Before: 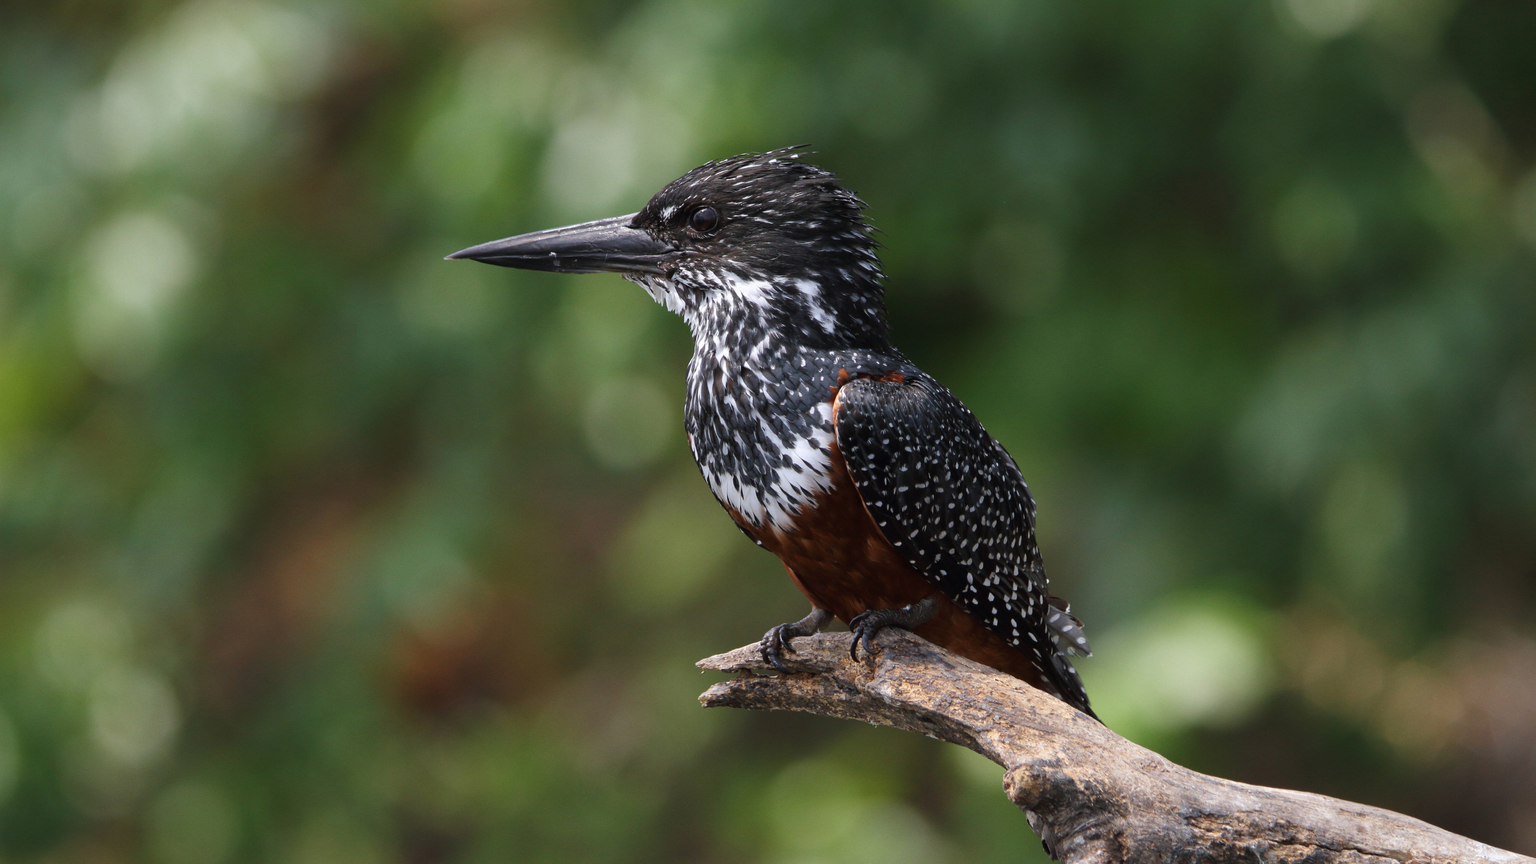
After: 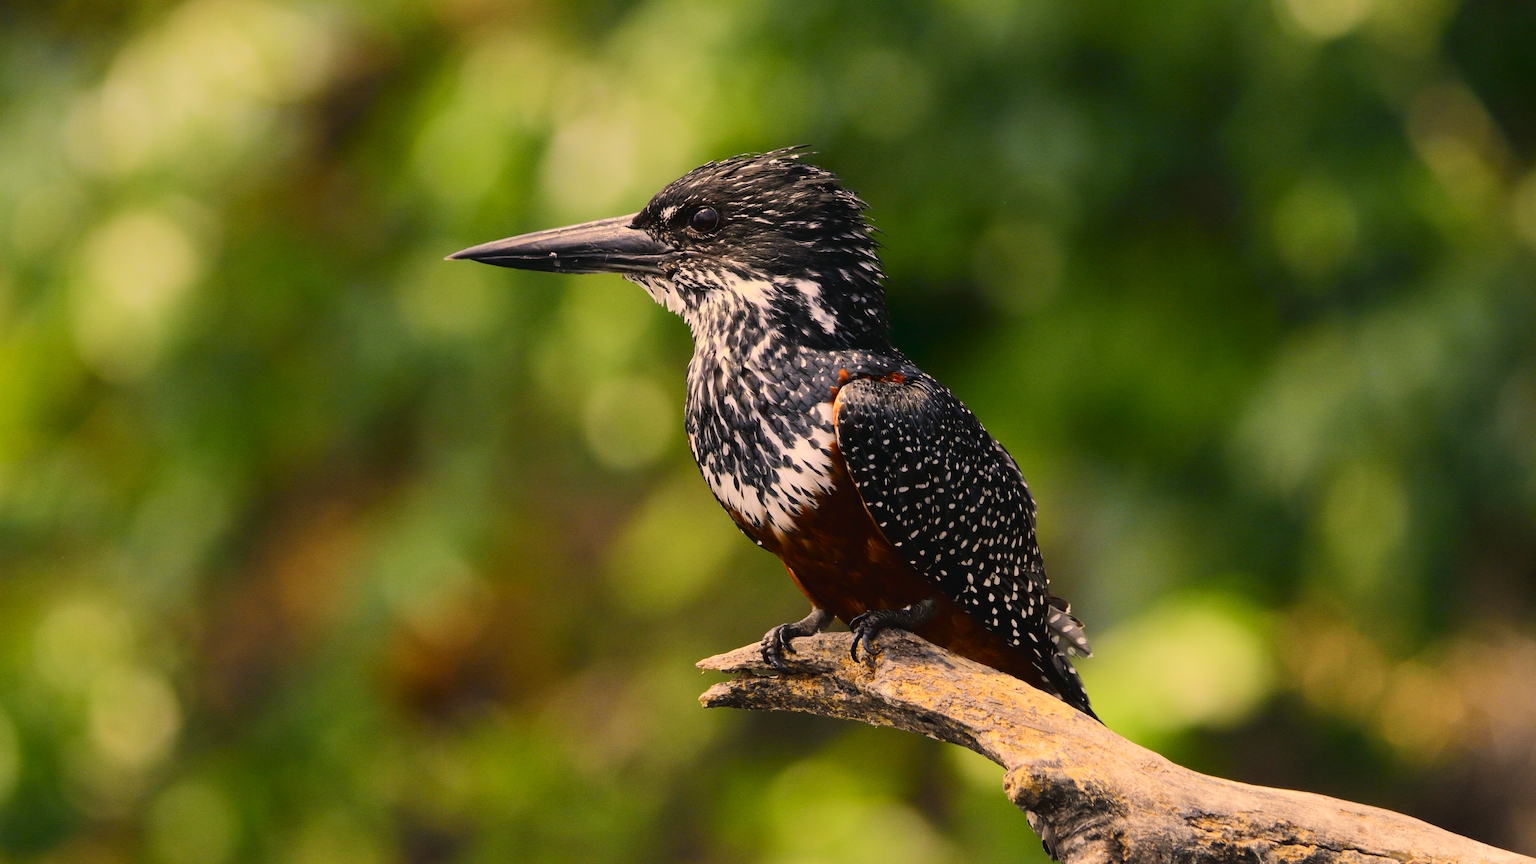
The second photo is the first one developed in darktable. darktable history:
tone curve: curves: ch0 [(0, 0.022) (0.114, 0.083) (0.281, 0.315) (0.447, 0.557) (0.588, 0.711) (0.786, 0.839) (0.999, 0.949)]; ch1 [(0, 0) (0.389, 0.352) (0.458, 0.433) (0.486, 0.474) (0.509, 0.505) (0.535, 0.53) (0.555, 0.557) (0.586, 0.622) (0.677, 0.724) (1, 1)]; ch2 [(0, 0) (0.369, 0.388) (0.449, 0.431) (0.501, 0.5) (0.528, 0.52) (0.561, 0.59) (0.697, 0.721) (1, 1)], color space Lab, independent channels, preserve colors none
color correction: highlights a* 14.99, highlights b* 32.01
